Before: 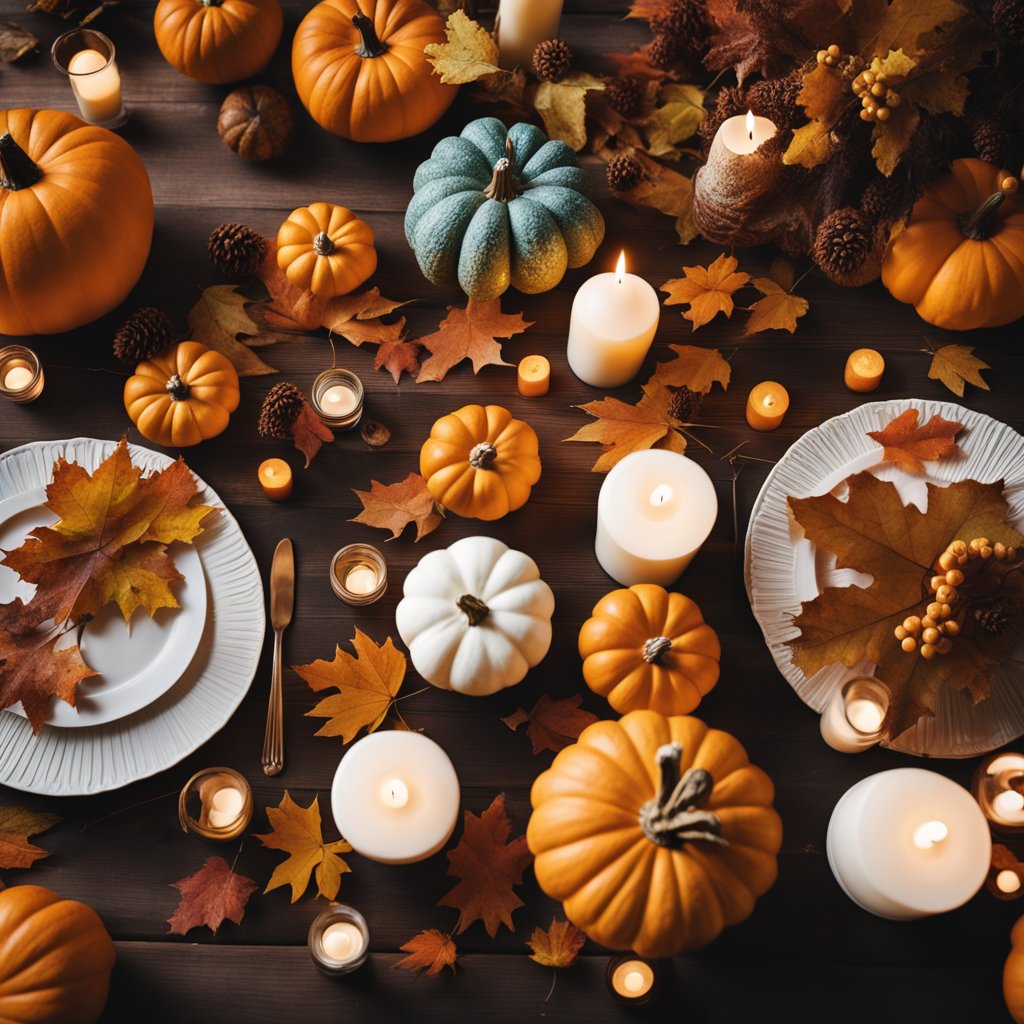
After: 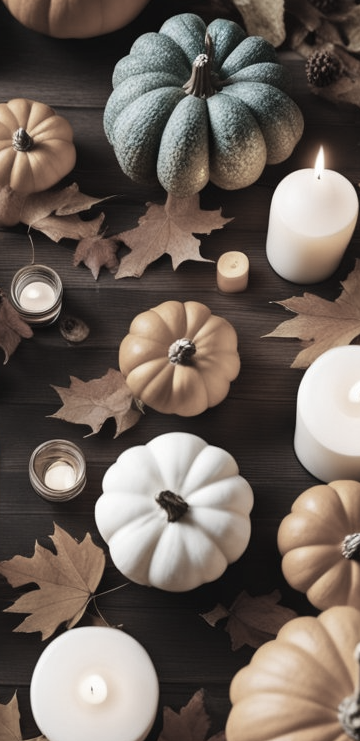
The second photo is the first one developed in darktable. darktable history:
color zones: curves: ch1 [(0.238, 0.163) (0.476, 0.2) (0.733, 0.322) (0.848, 0.134)]
crop and rotate: left 29.476%, top 10.214%, right 35.32%, bottom 17.333%
